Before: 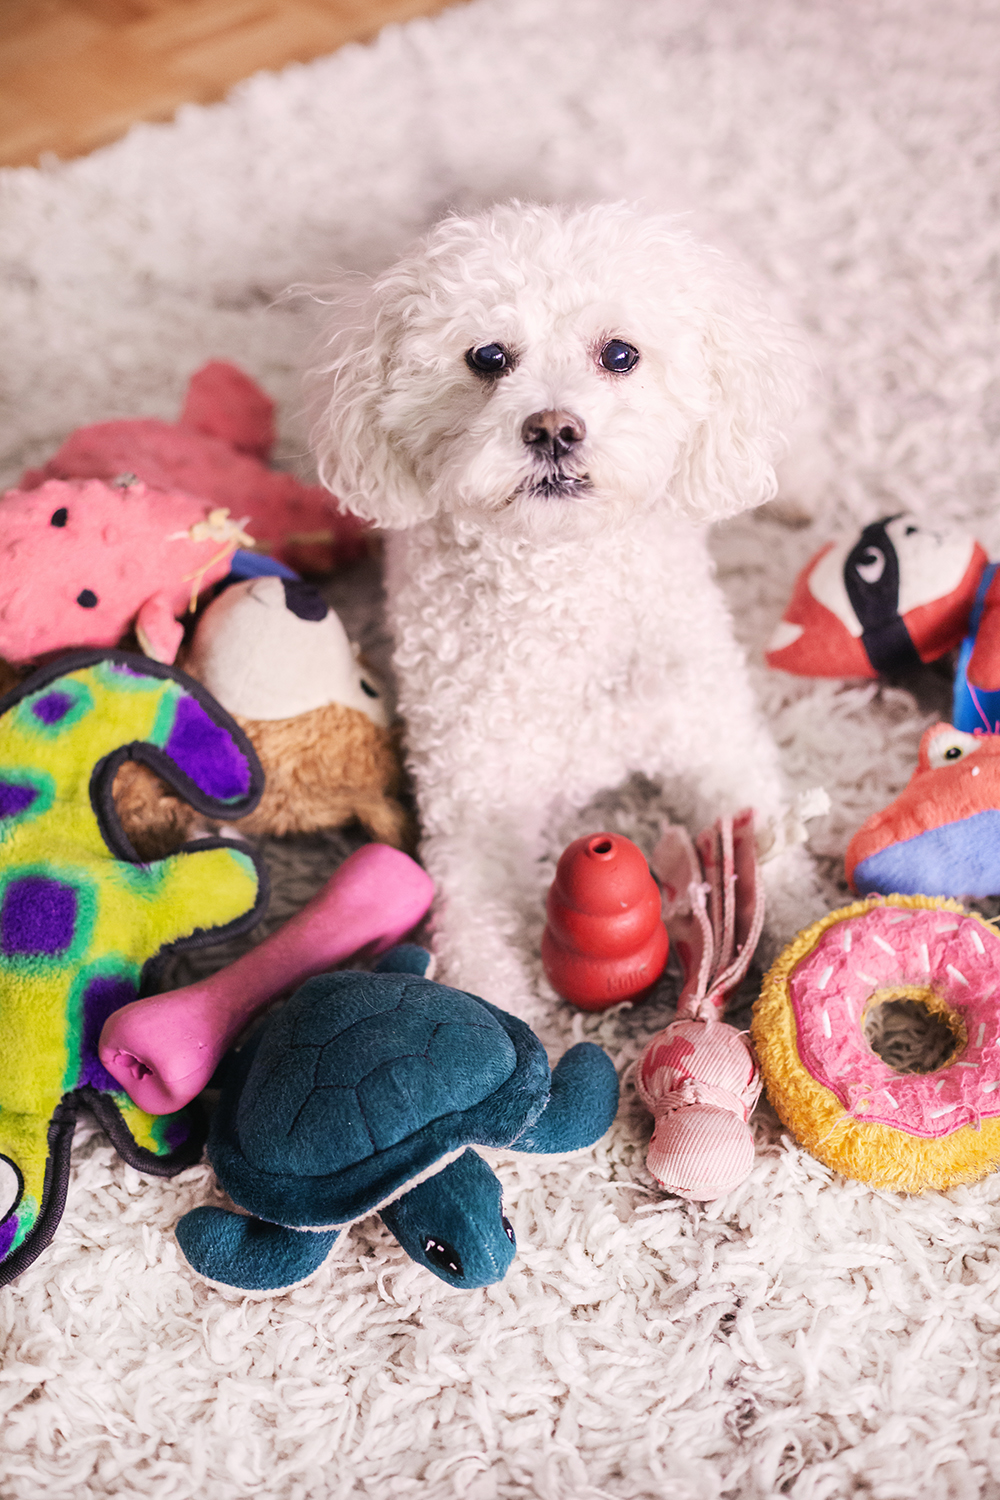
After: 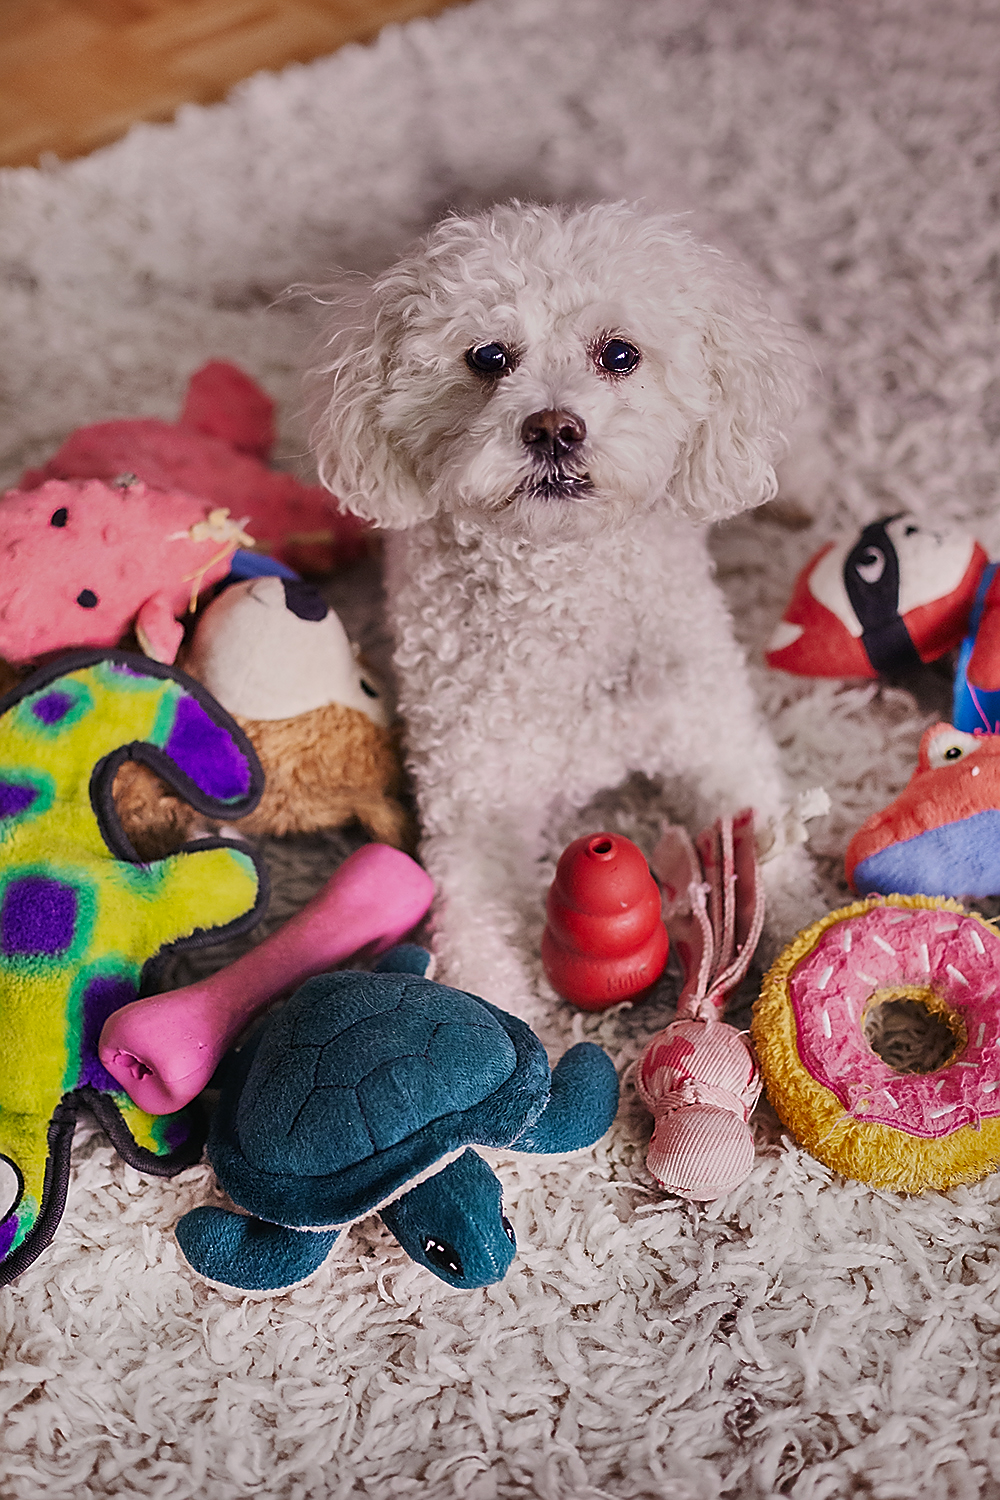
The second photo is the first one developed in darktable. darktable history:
shadows and highlights: shadows 80.73, white point adjustment -9.07, highlights -61.46, soften with gaussian
sharpen: radius 1.4, amount 1.25, threshold 0.7
